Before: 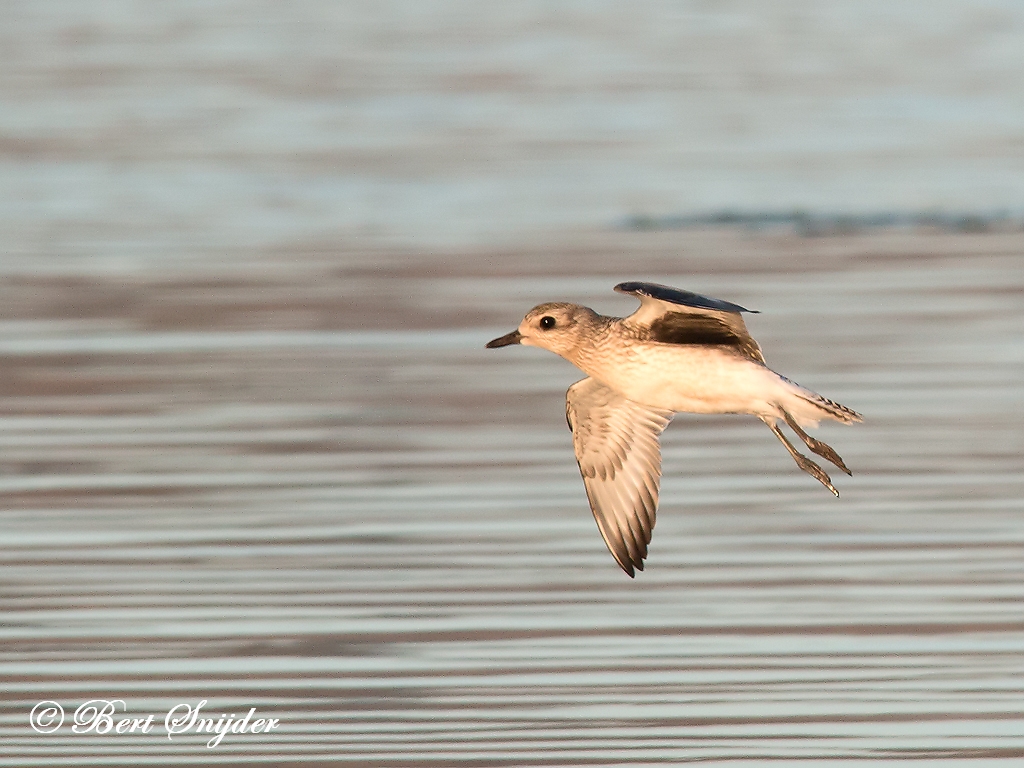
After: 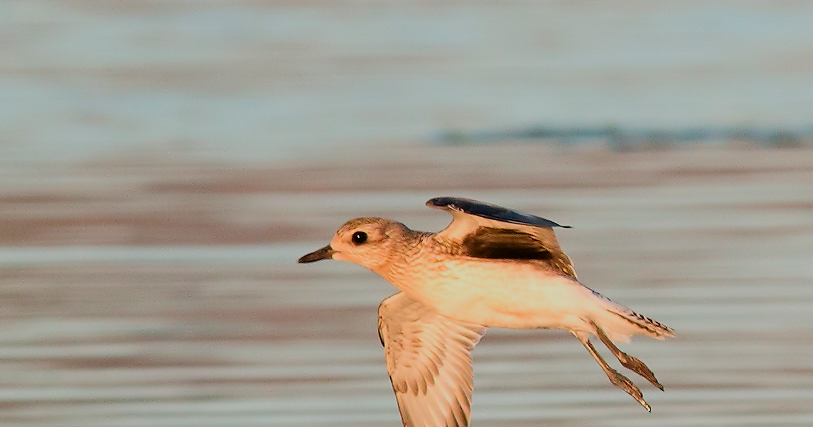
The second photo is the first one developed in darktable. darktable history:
crop: left 18.38%, top 11.092%, right 2.134%, bottom 33.217%
color contrast: green-magenta contrast 1.69, blue-yellow contrast 1.49
filmic rgb: black relative exposure -7.65 EV, white relative exposure 4.56 EV, hardness 3.61
exposure: compensate highlight preservation false
